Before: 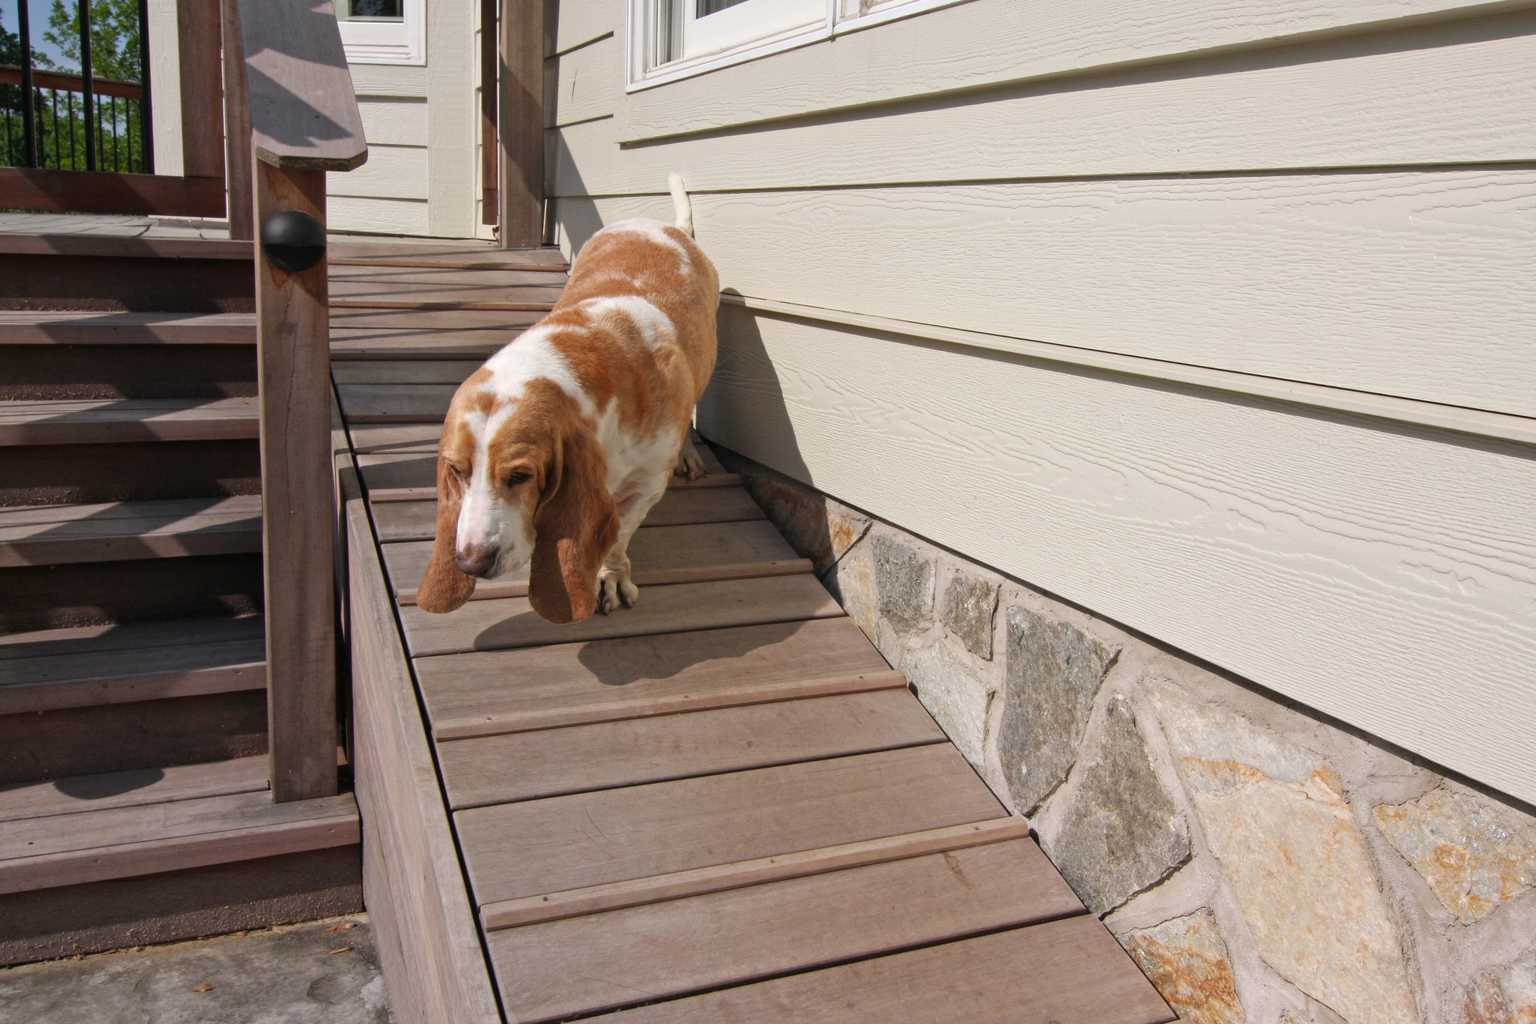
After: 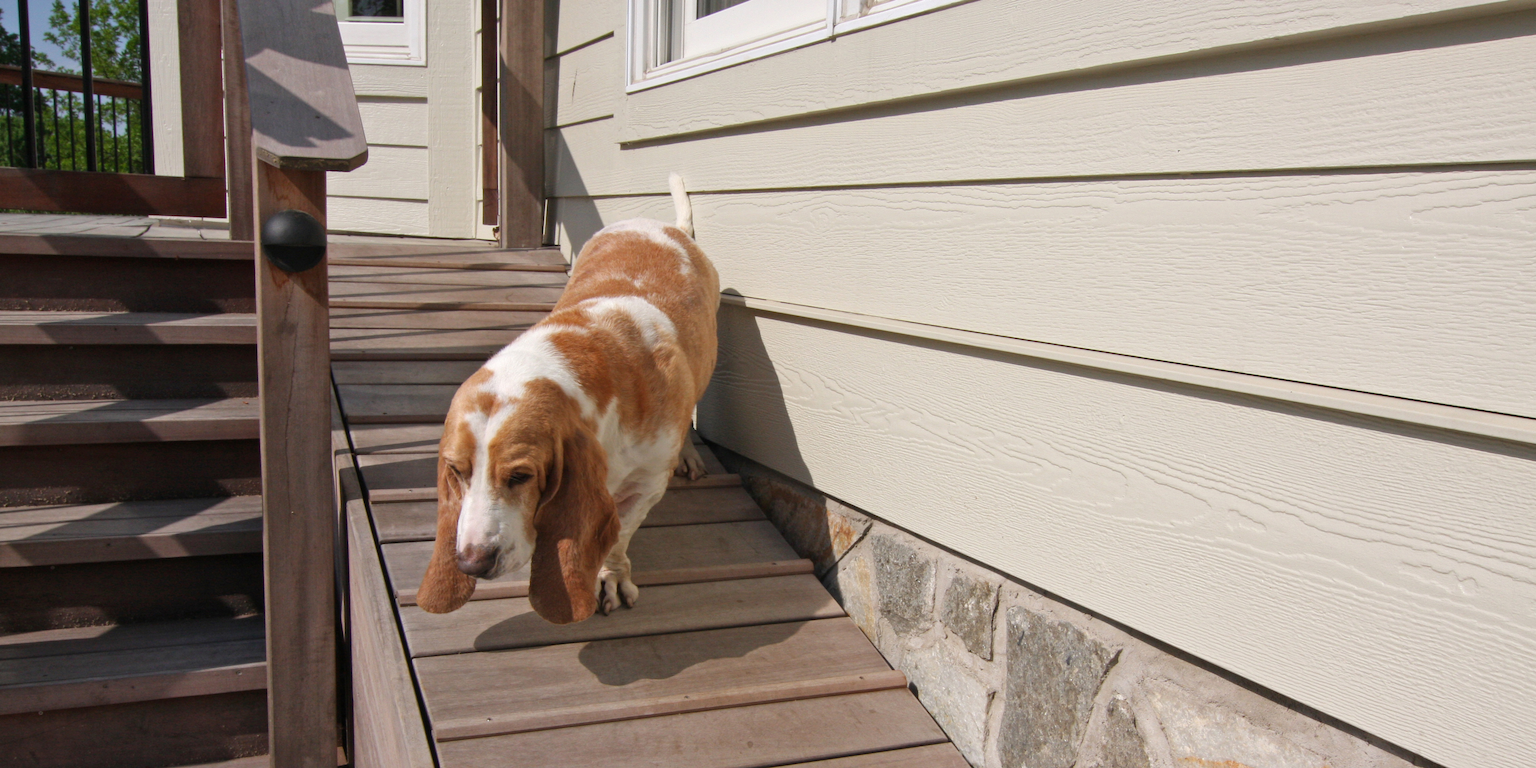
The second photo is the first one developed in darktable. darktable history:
crop: bottom 24.993%
